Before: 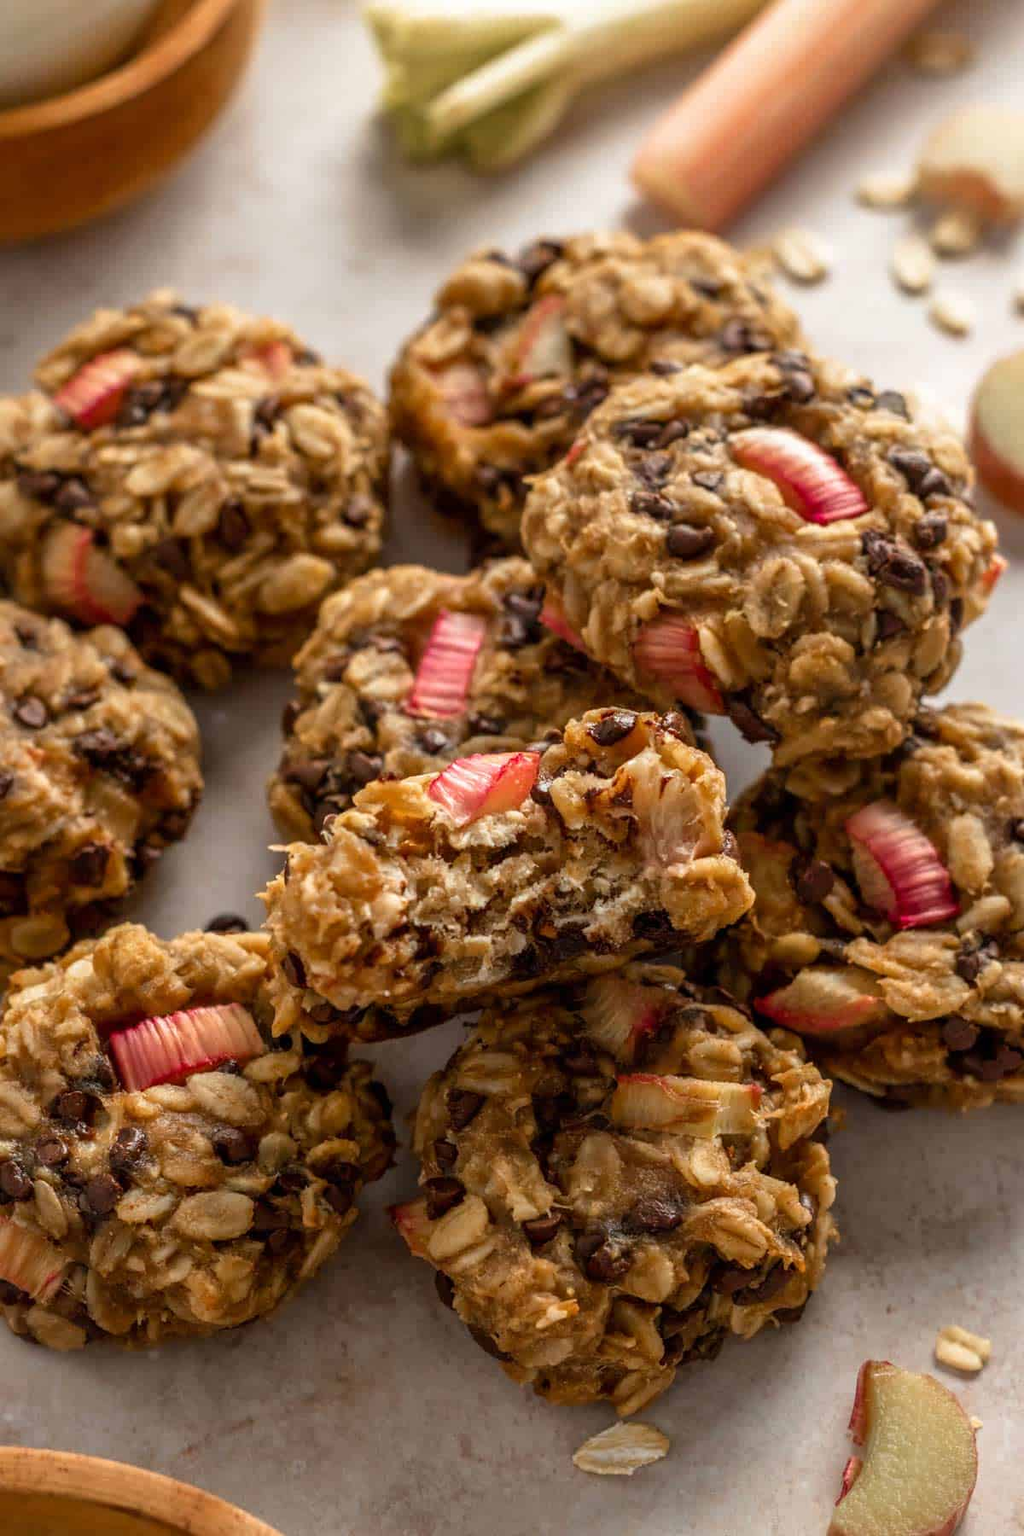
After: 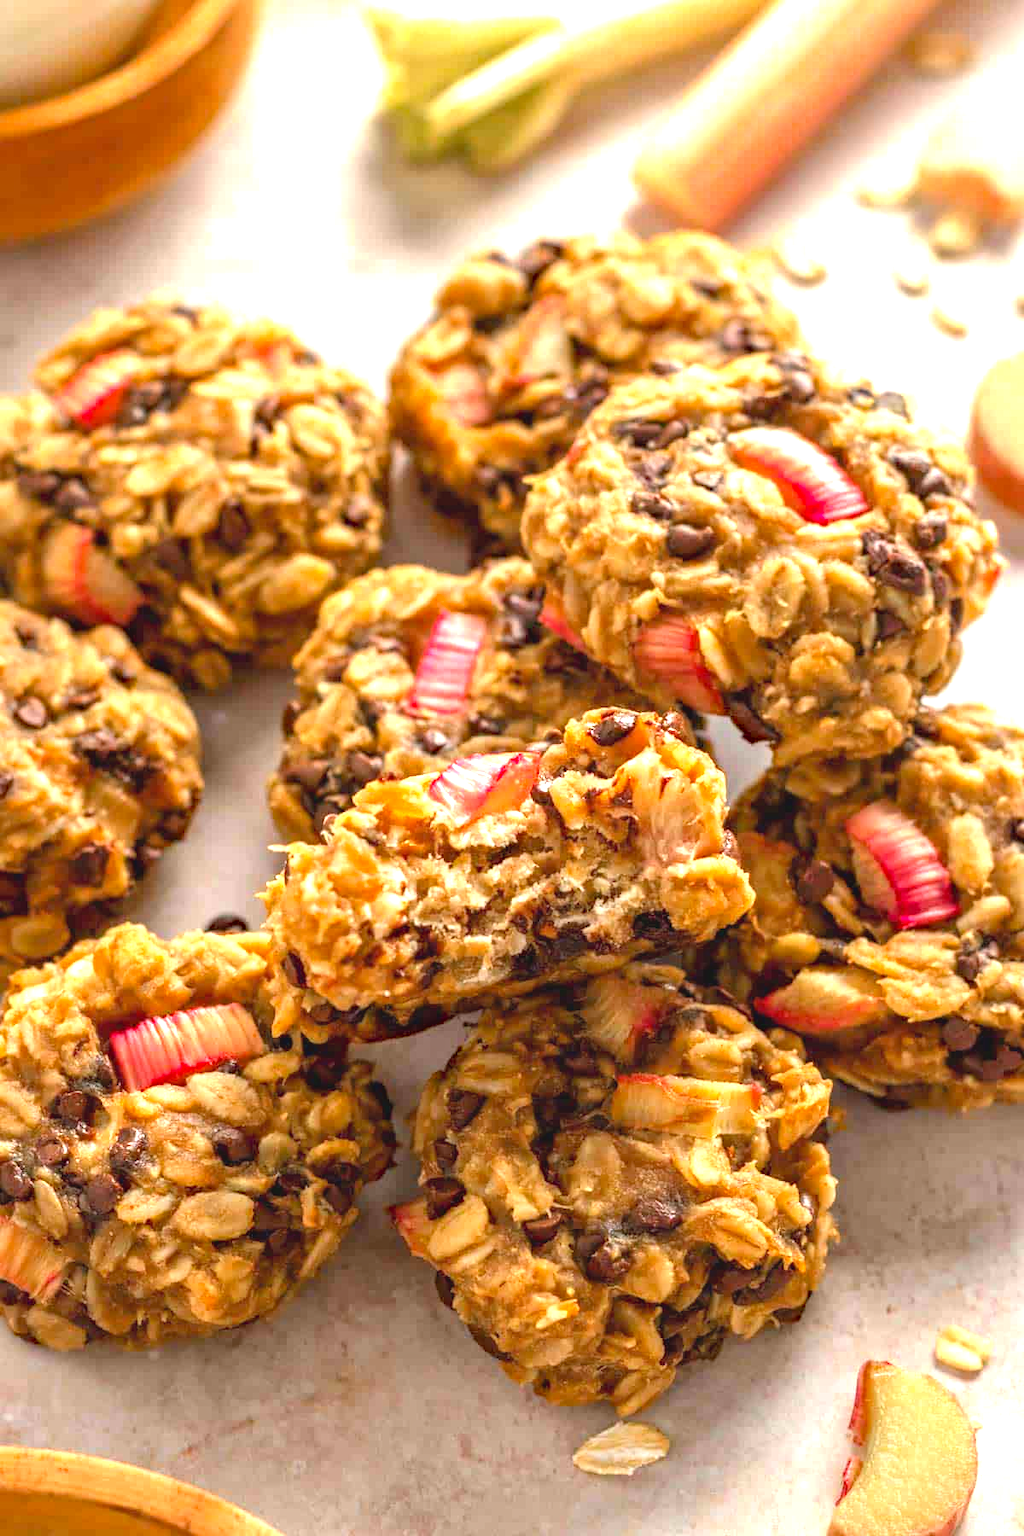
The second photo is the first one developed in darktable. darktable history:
exposure: black level correction 0, exposure 1.47 EV, compensate exposure bias true, compensate highlight preservation false
contrast brightness saturation: contrast -0.096, brightness 0.05, saturation 0.081
haze removal: compatibility mode true, adaptive false
